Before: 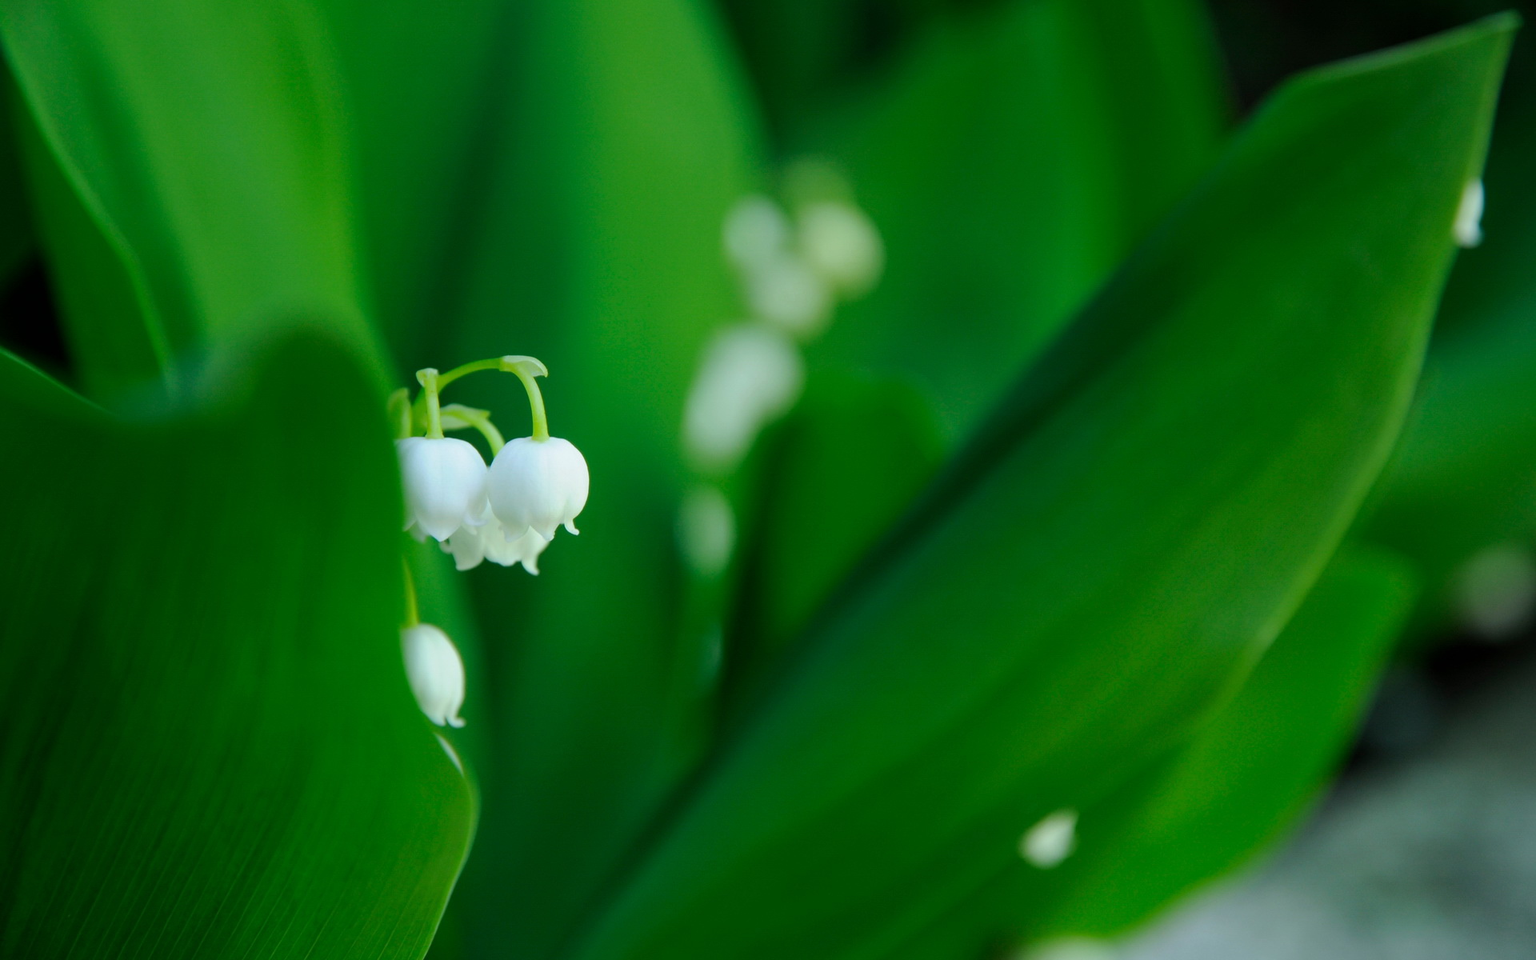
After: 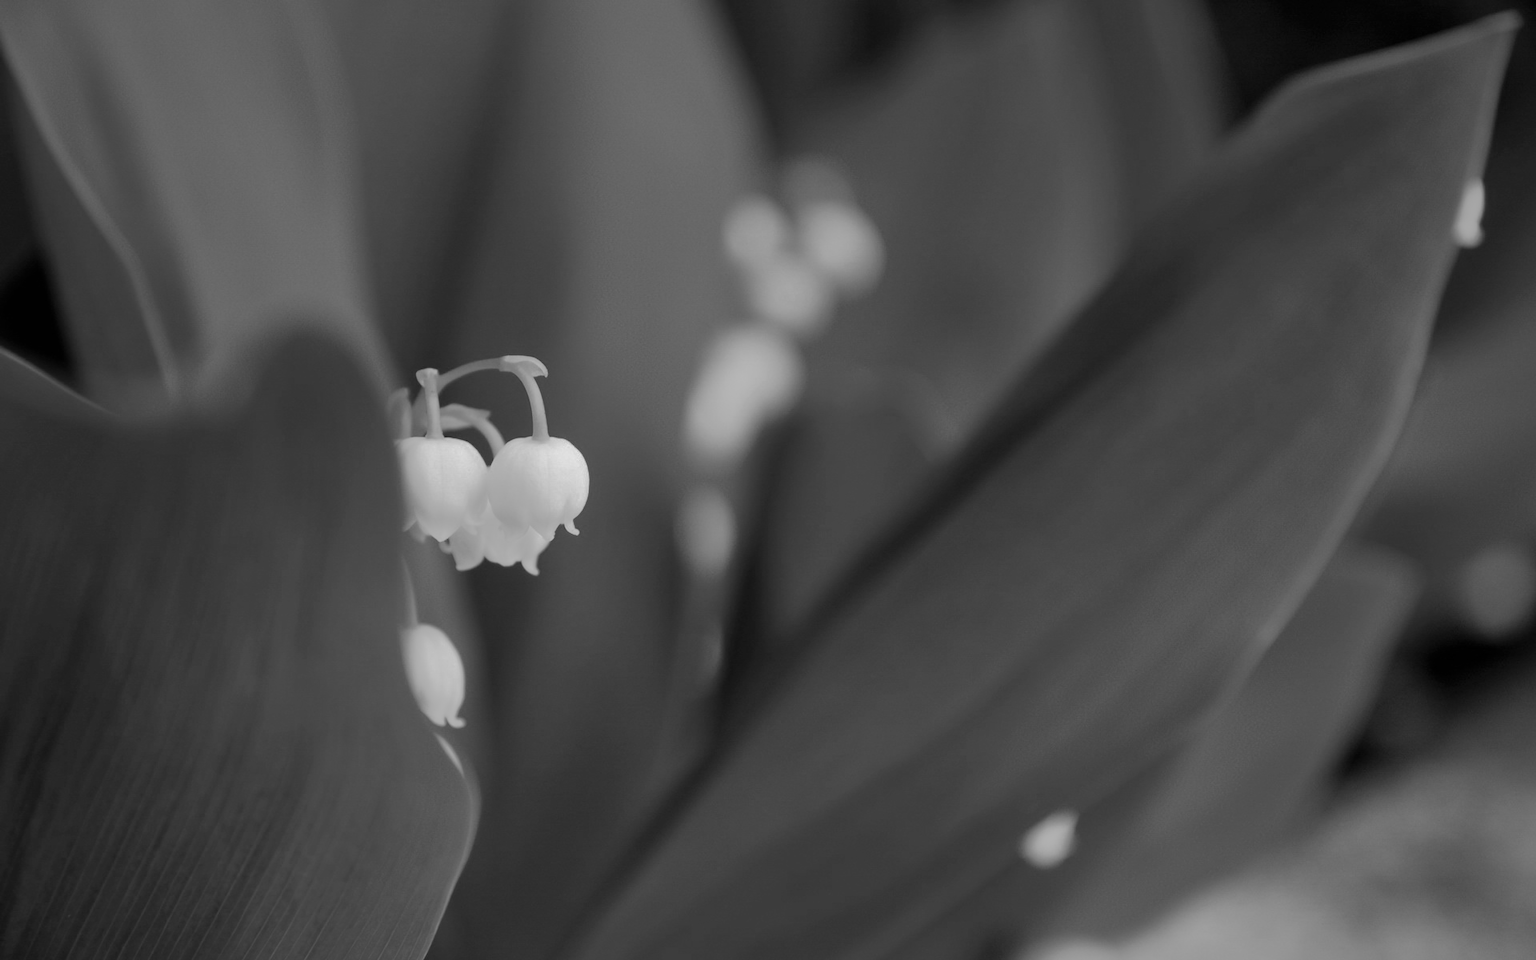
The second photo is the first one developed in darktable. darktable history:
tone equalizer: -8 EV -0.562 EV
shadows and highlights: shadows 38.71, highlights -74.53
color calibration: output gray [0.246, 0.254, 0.501, 0], illuminant as shot in camera, x 0.37, y 0.382, temperature 4315.44 K
